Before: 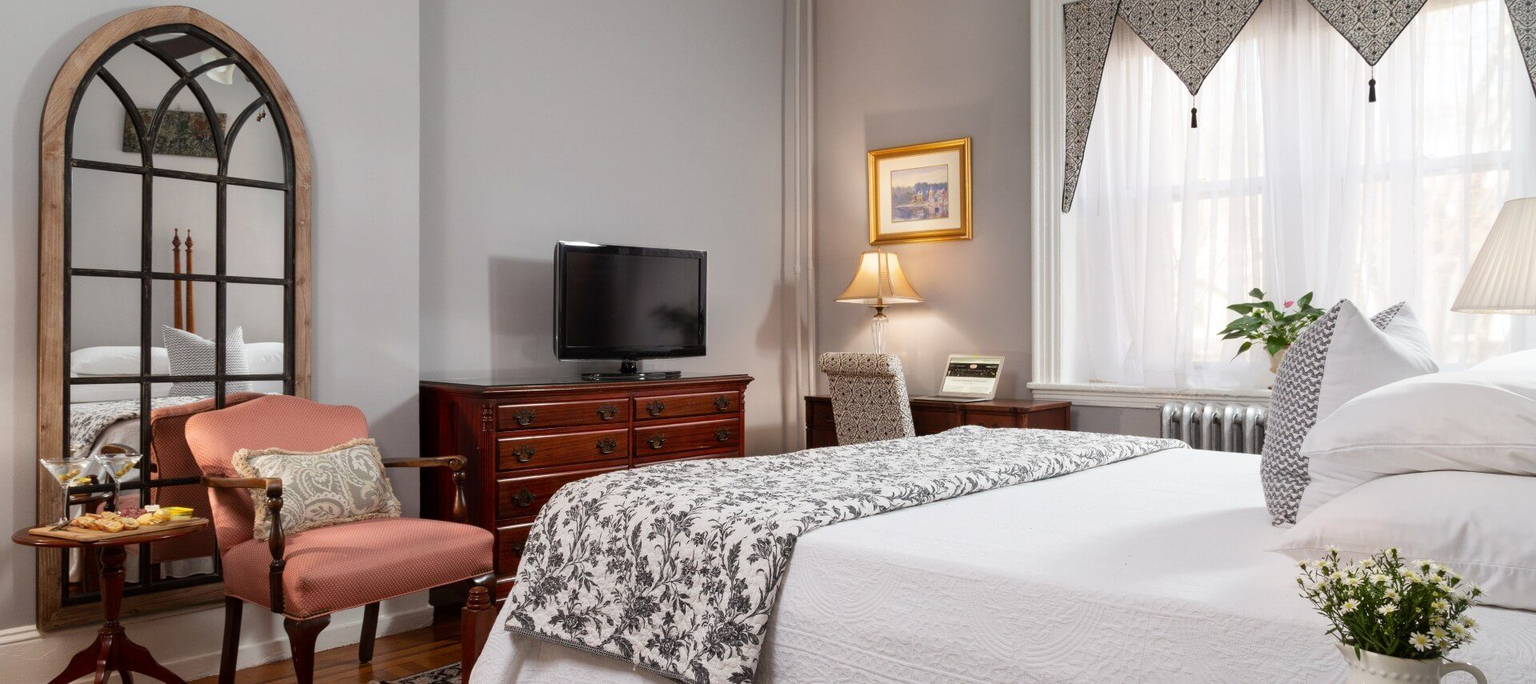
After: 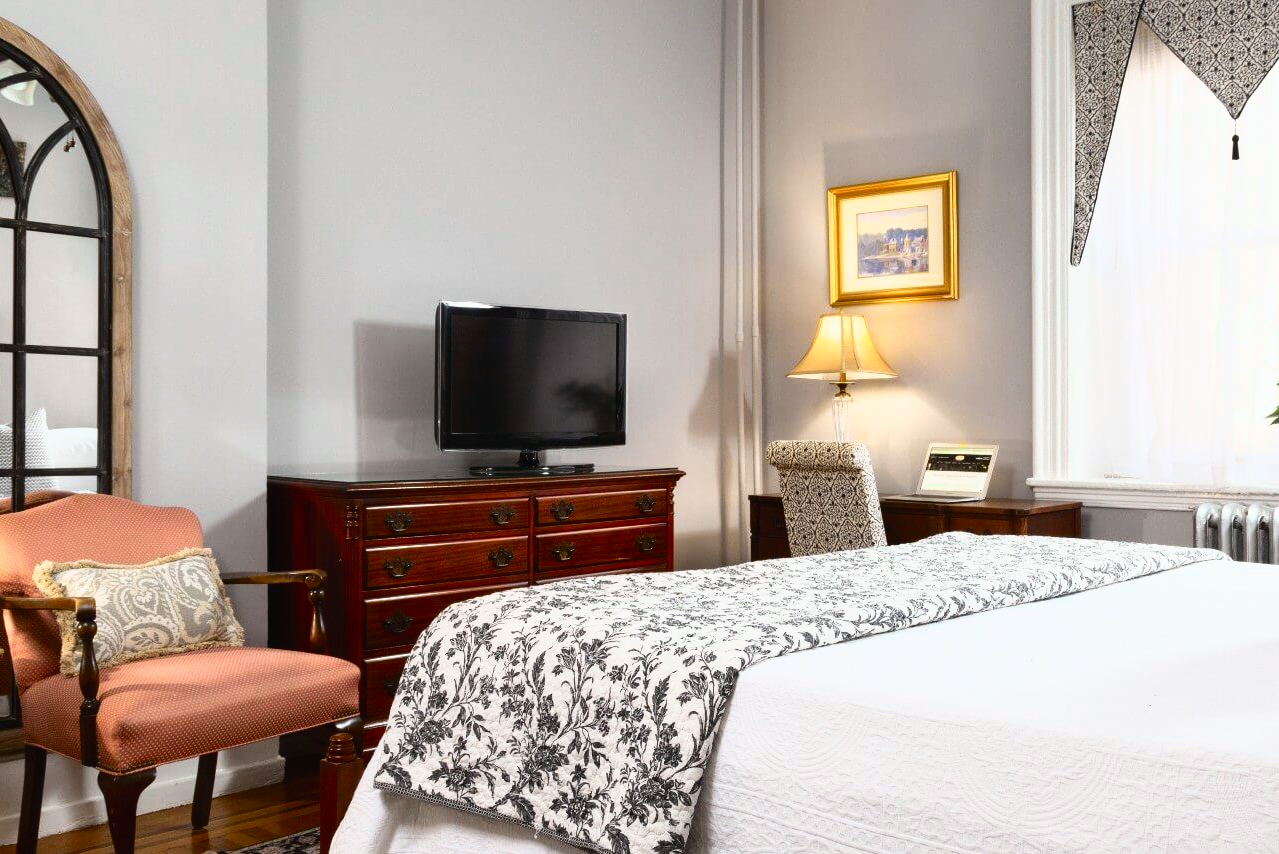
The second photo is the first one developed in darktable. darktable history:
tone curve: curves: ch0 [(0, 0.018) (0.162, 0.128) (0.434, 0.478) (0.667, 0.785) (0.819, 0.943) (1, 0.991)]; ch1 [(0, 0) (0.402, 0.36) (0.476, 0.449) (0.506, 0.505) (0.523, 0.518) (0.582, 0.586) (0.641, 0.668) (0.7, 0.741) (1, 1)]; ch2 [(0, 0) (0.416, 0.403) (0.483, 0.472) (0.503, 0.505) (0.521, 0.519) (0.547, 0.561) (0.597, 0.643) (0.699, 0.759) (0.997, 0.858)], color space Lab, independent channels
crop and rotate: left 13.409%, right 19.924%
